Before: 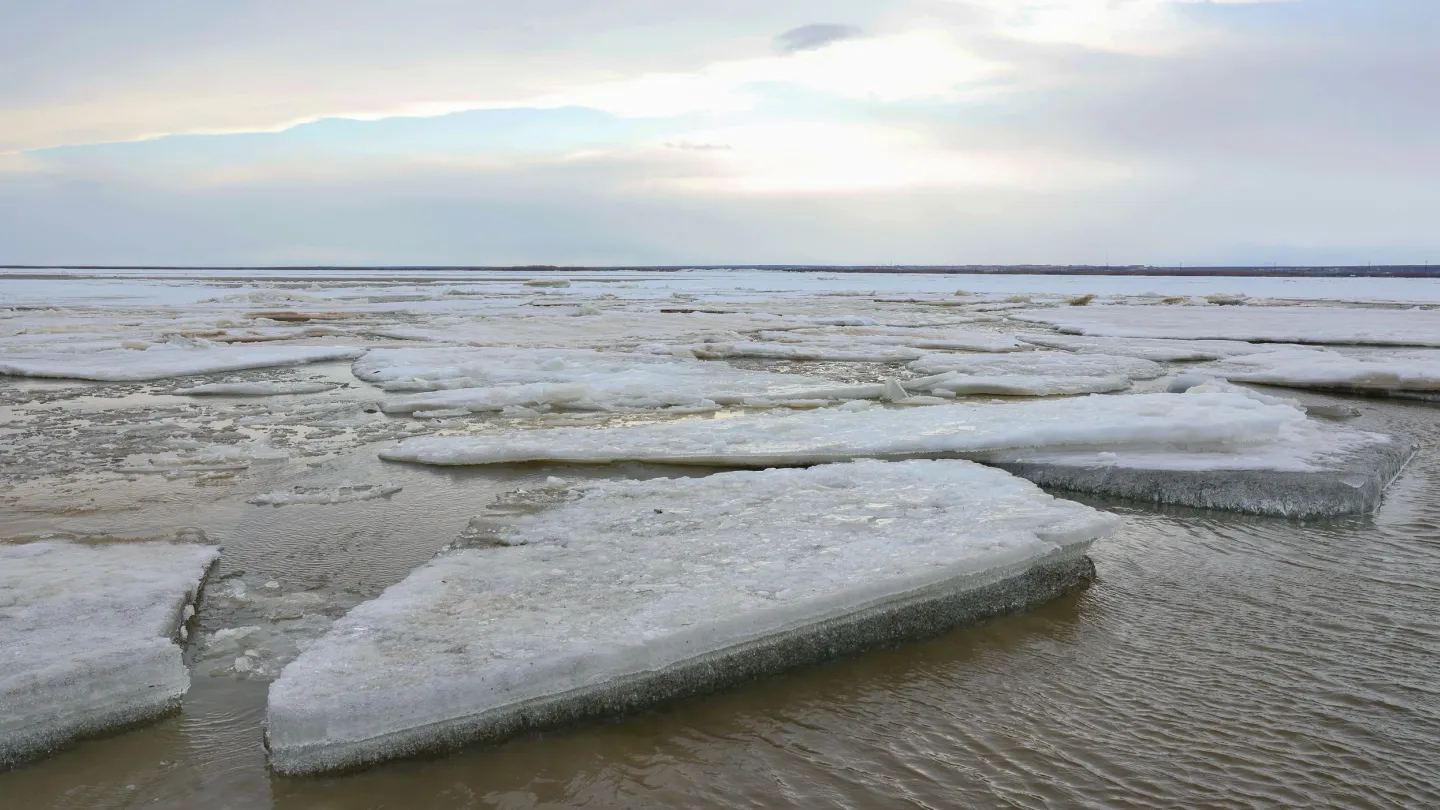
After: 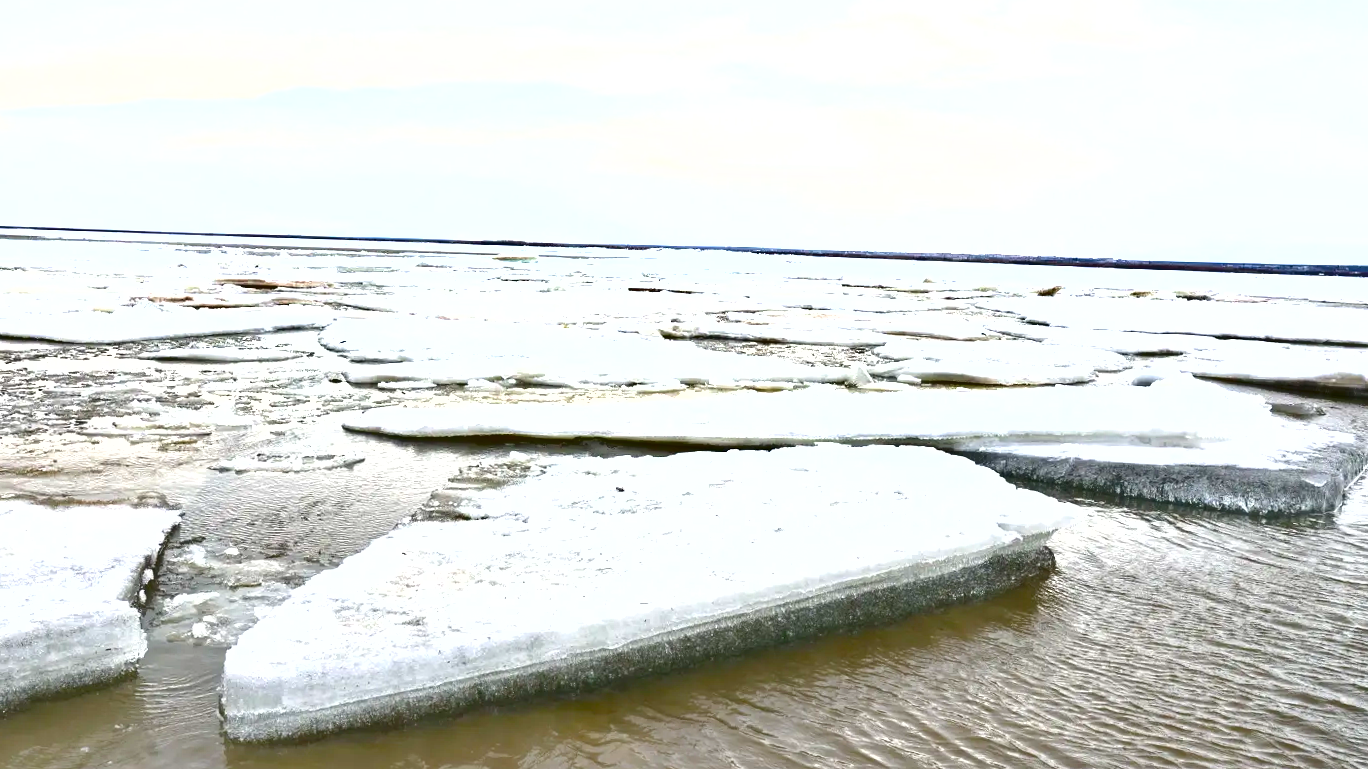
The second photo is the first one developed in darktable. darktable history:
exposure: exposure 1.15 EV, compensate highlight preservation false
shadows and highlights: low approximation 0.01, soften with gaussian
crop and rotate: angle -1.69°
local contrast: mode bilateral grid, contrast 15, coarseness 36, detail 105%, midtone range 0.2
color balance rgb: perceptual saturation grading › global saturation 25%, perceptual saturation grading › highlights -50%, perceptual saturation grading › shadows 30%, perceptual brilliance grading › global brilliance 12%, global vibrance 20%
